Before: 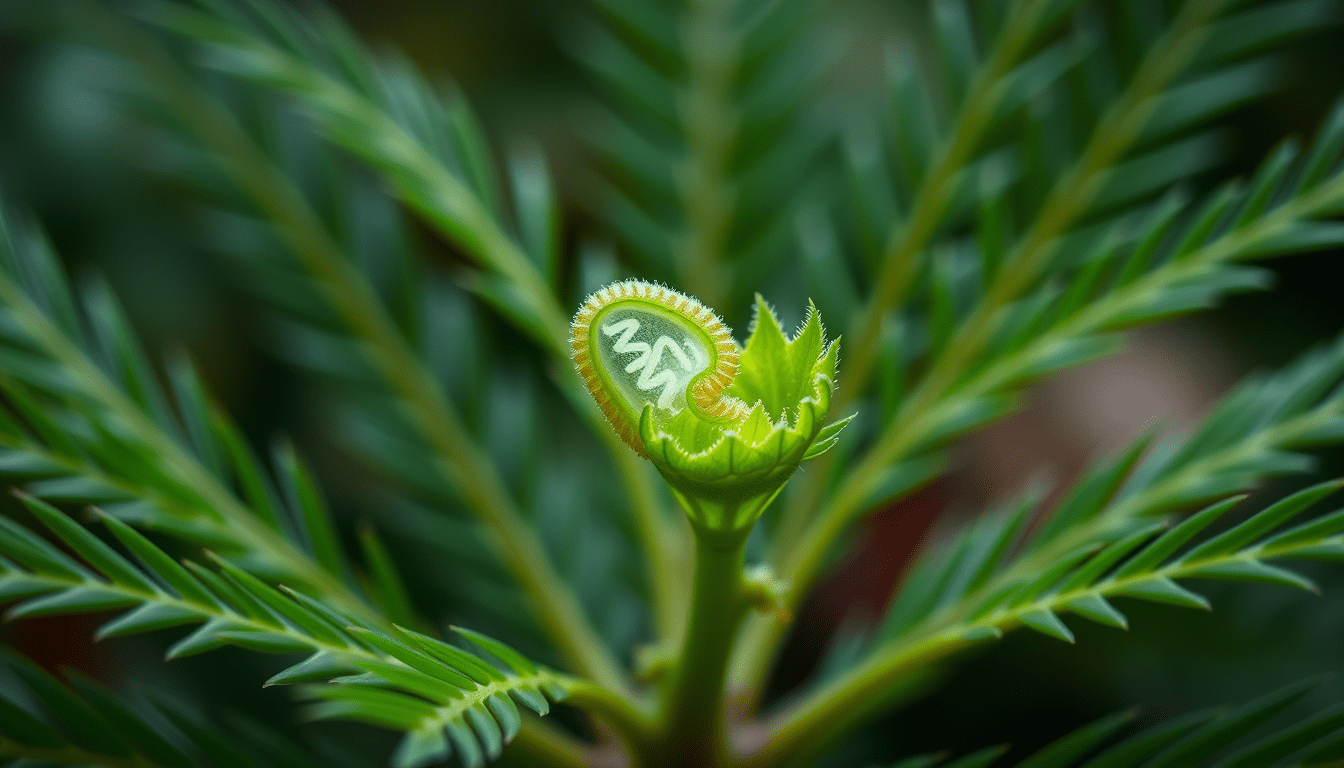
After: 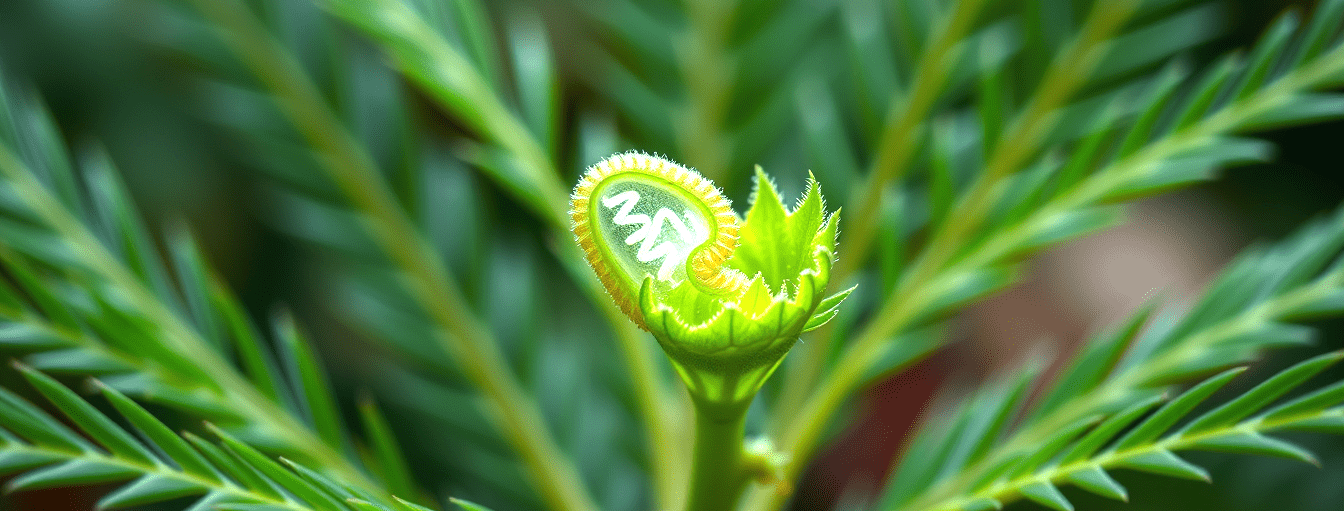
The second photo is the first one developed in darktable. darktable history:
exposure: exposure 0.998 EV, compensate exposure bias true, compensate highlight preservation false
crop: top 16.685%, bottom 16.716%
